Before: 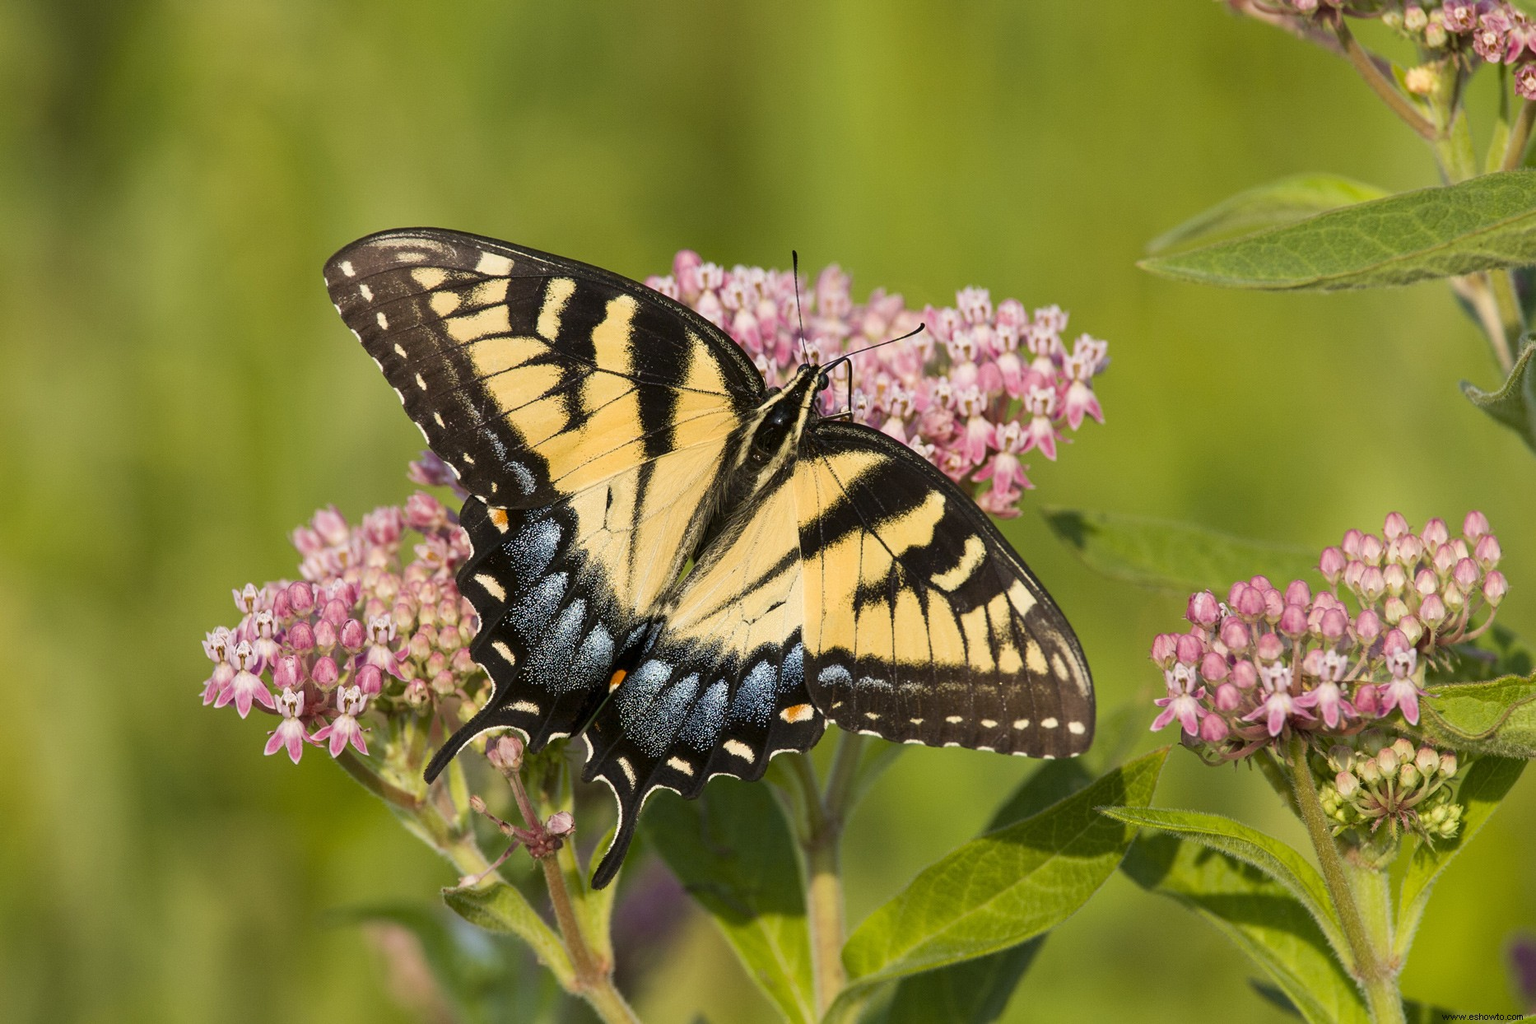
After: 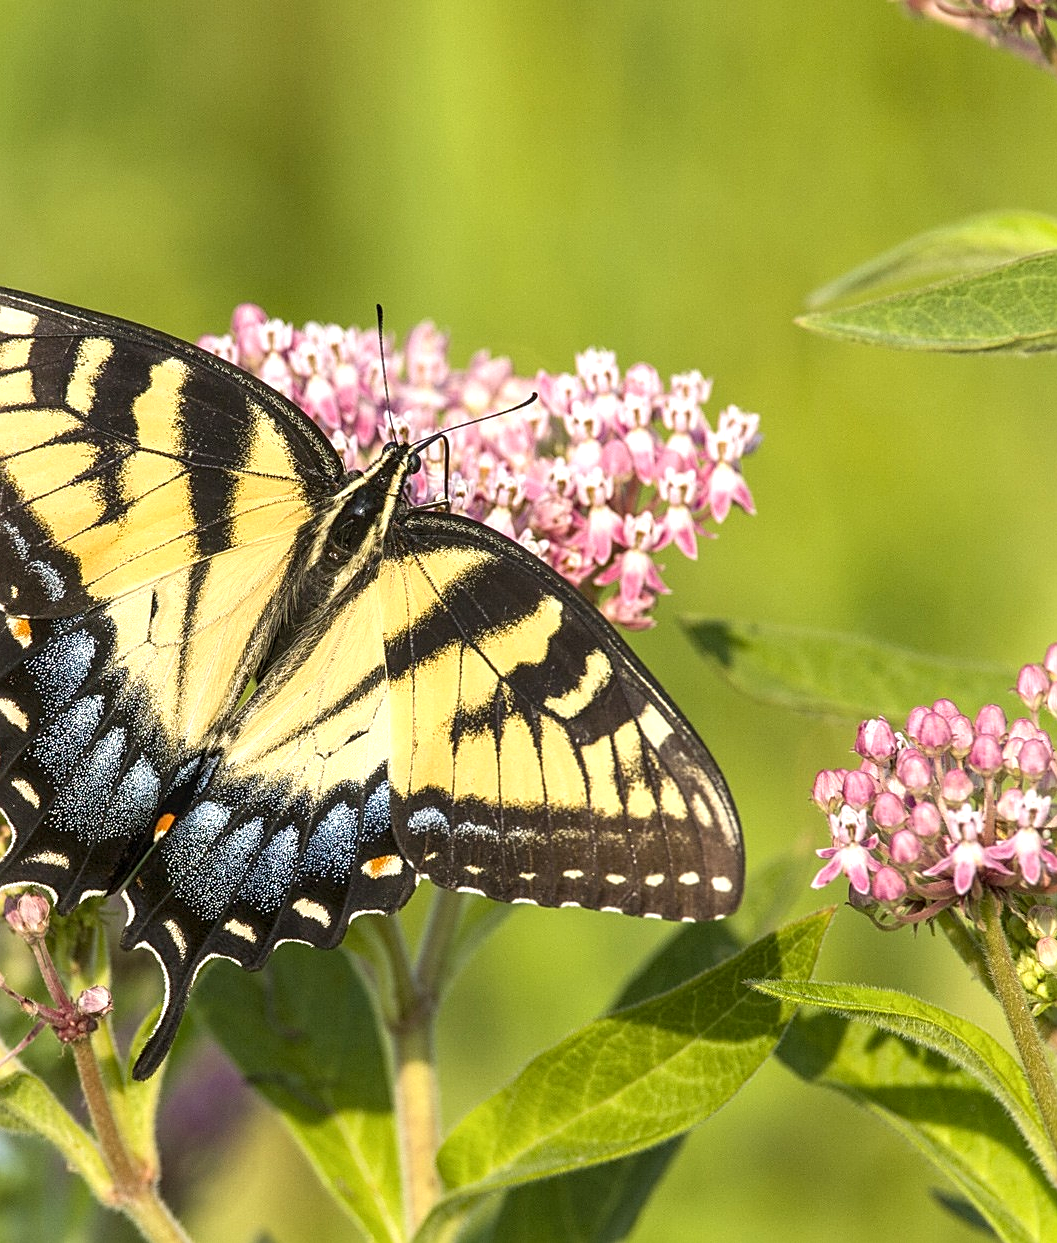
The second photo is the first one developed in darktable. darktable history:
sharpen: on, module defaults
exposure: black level correction 0, exposure 0.7 EV, compensate exposure bias true, compensate highlight preservation false
crop: left 31.458%, top 0%, right 11.876%
local contrast: on, module defaults
